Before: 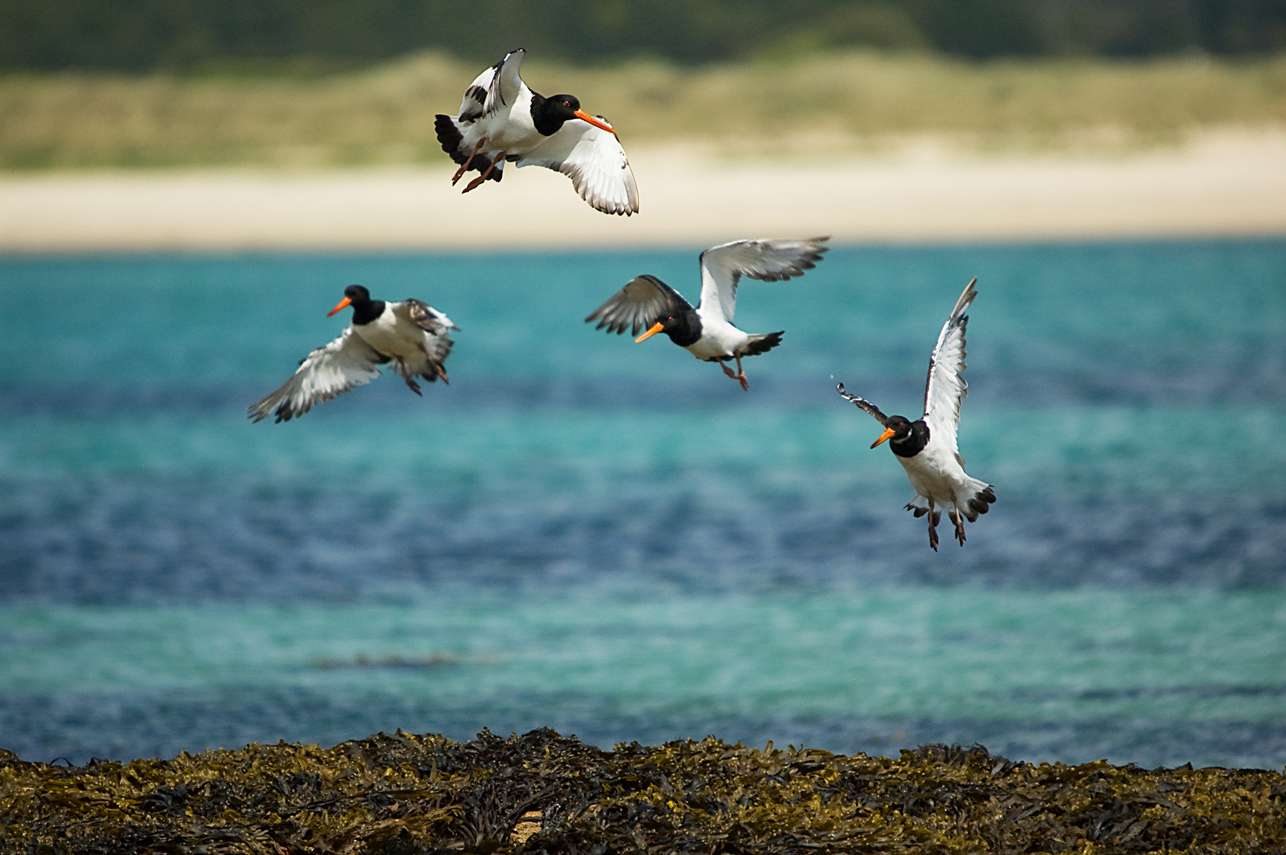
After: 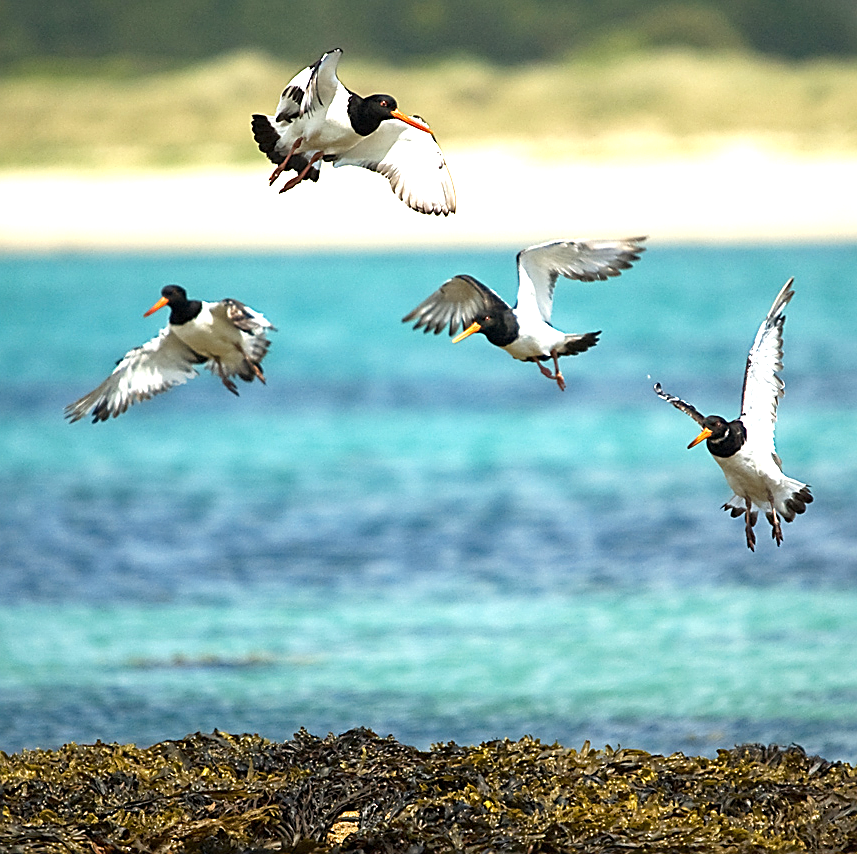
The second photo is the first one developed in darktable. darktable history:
crop and rotate: left 14.292%, right 19.041%
sharpen: on, module defaults
exposure: exposure 1 EV, compensate highlight preservation false
